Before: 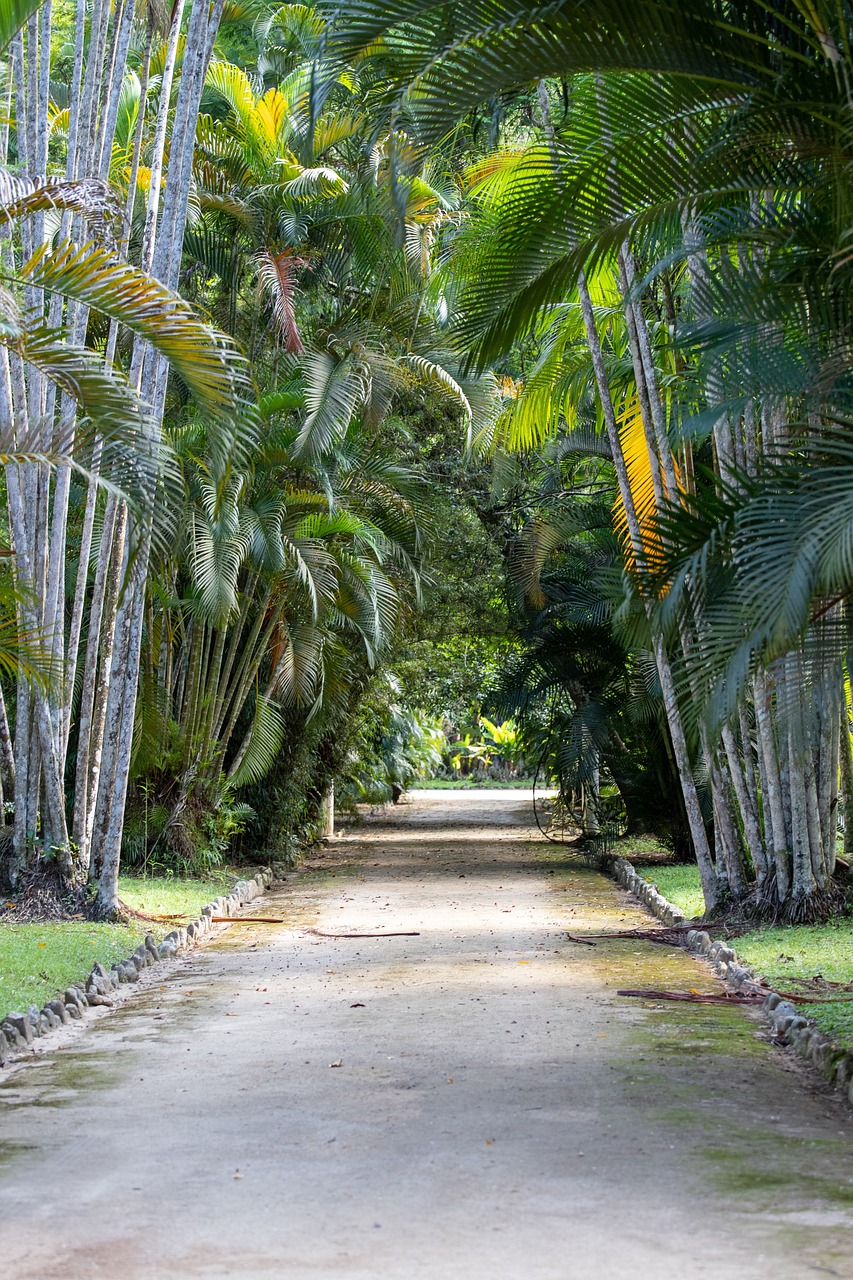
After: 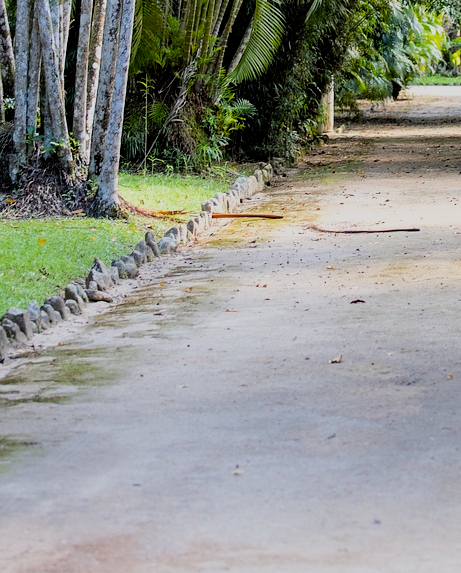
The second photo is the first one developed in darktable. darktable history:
crop and rotate: top 55.001%, right 45.892%, bottom 0.224%
filmic rgb: black relative exposure -7.59 EV, white relative exposure 4.63 EV, target black luminance 0%, hardness 3.56, latitude 50.36%, contrast 1.033, highlights saturation mix 9.48%, shadows ↔ highlights balance -0.166%, color science v5 (2021), contrast in shadows safe, contrast in highlights safe
